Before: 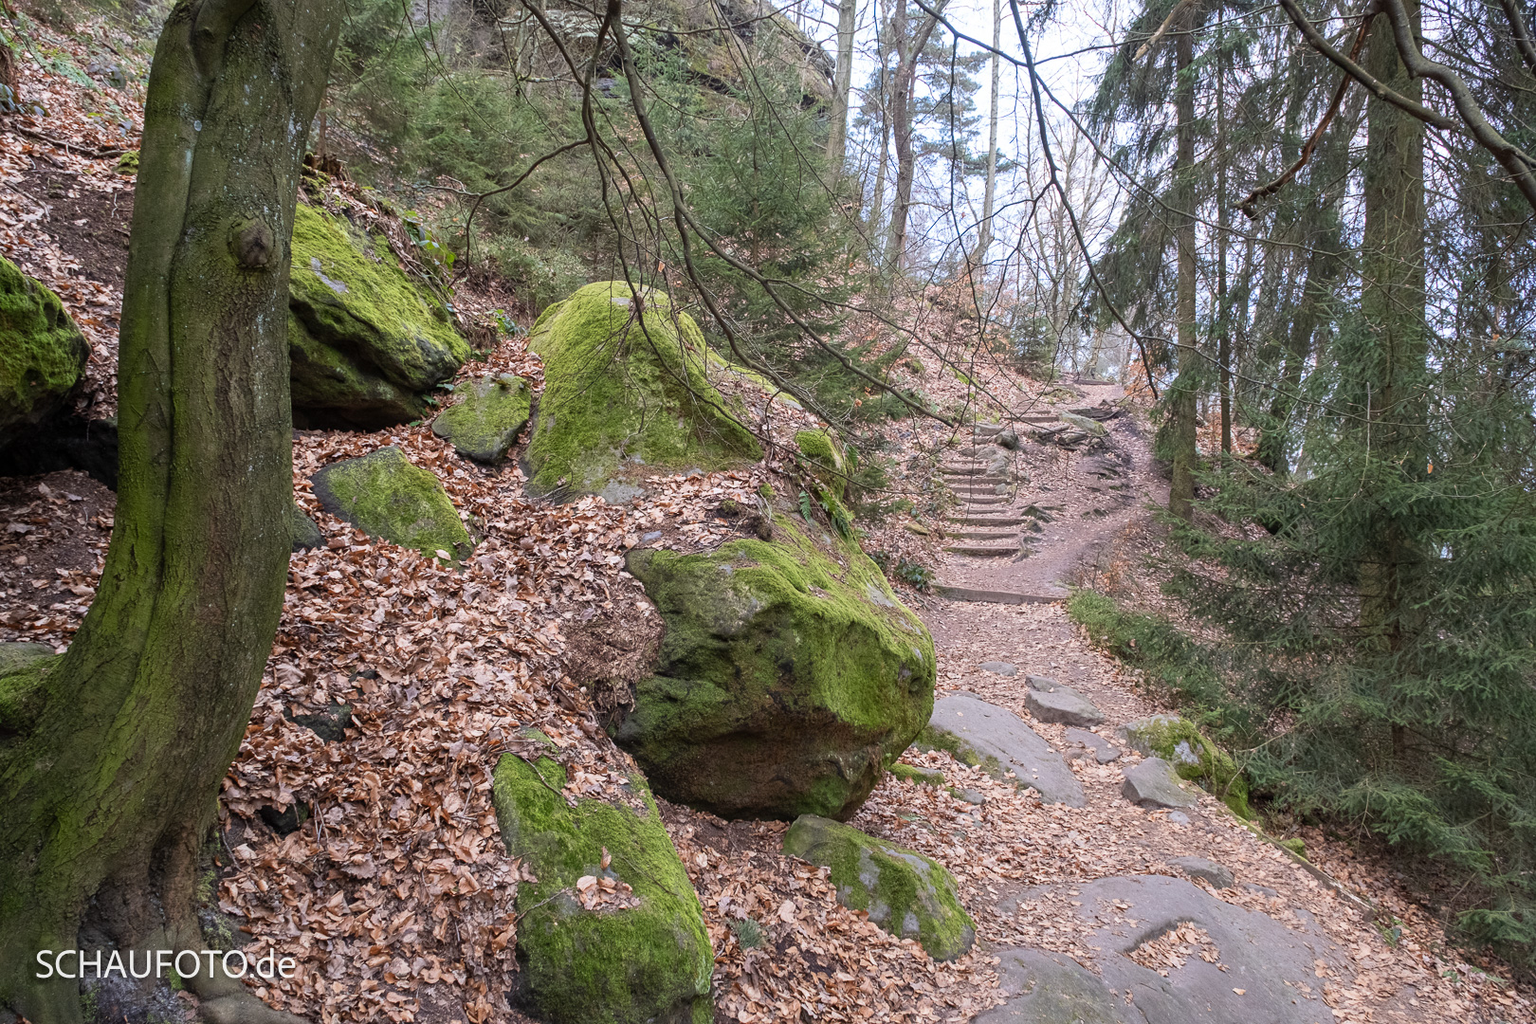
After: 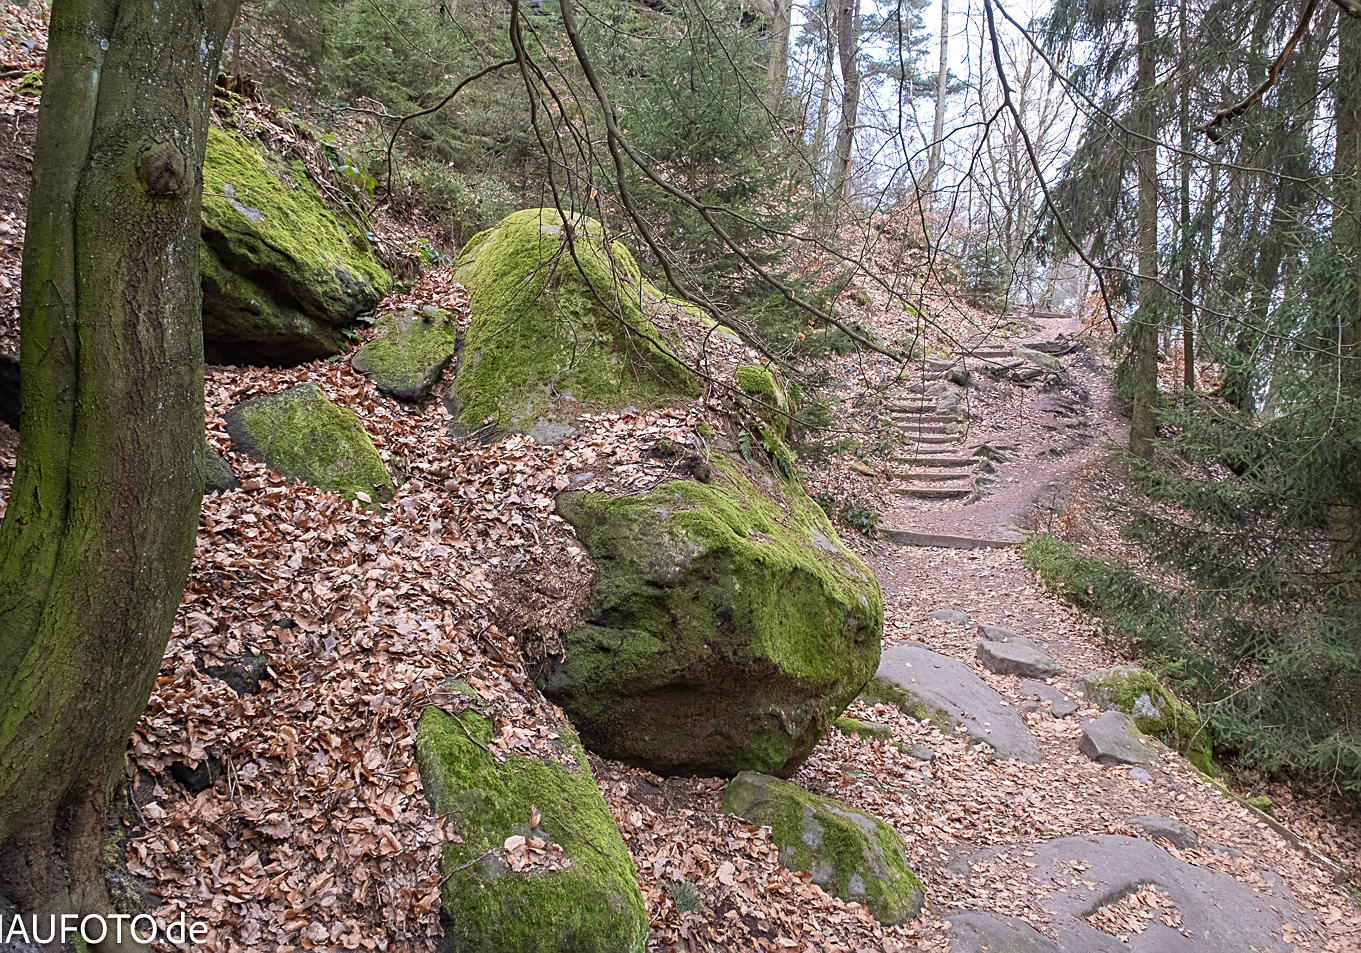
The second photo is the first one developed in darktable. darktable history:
sharpen: on, module defaults
crop: left 6.446%, top 8.188%, right 9.538%, bottom 3.548%
